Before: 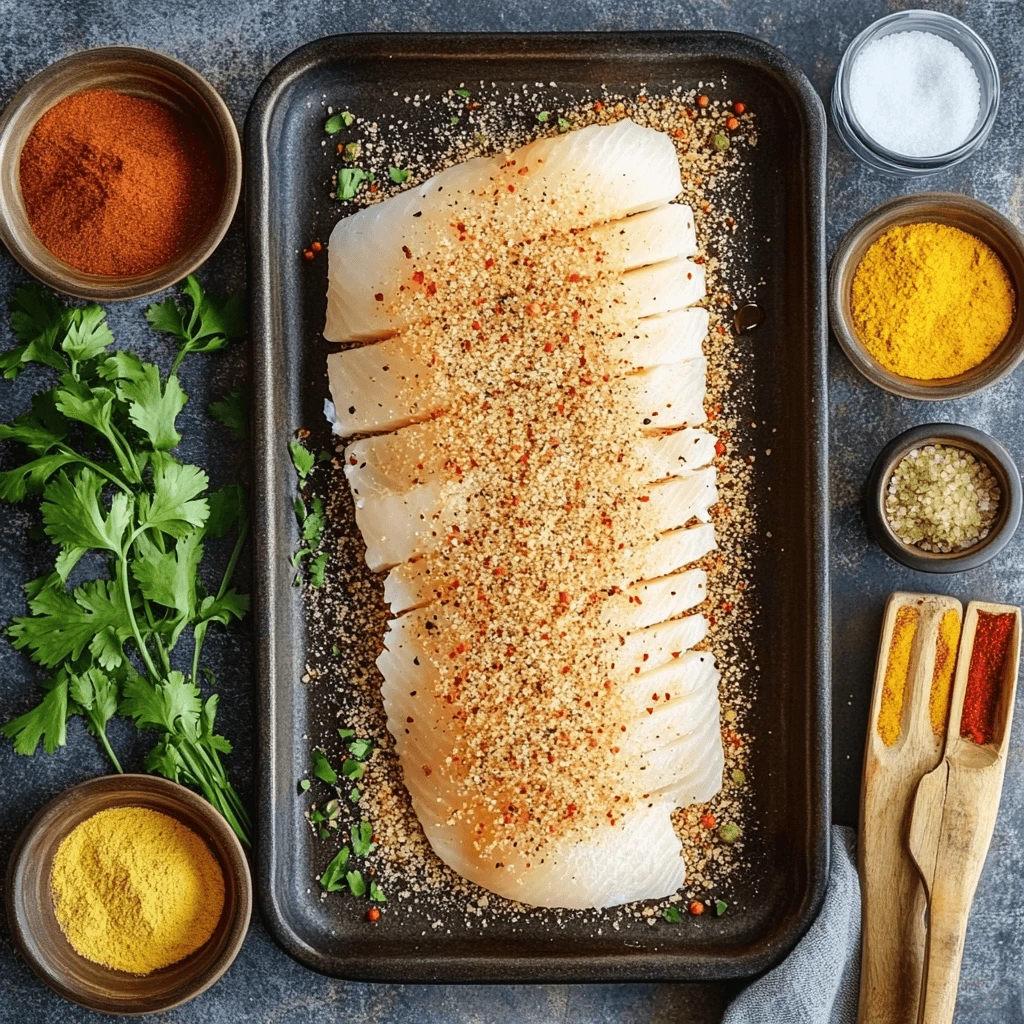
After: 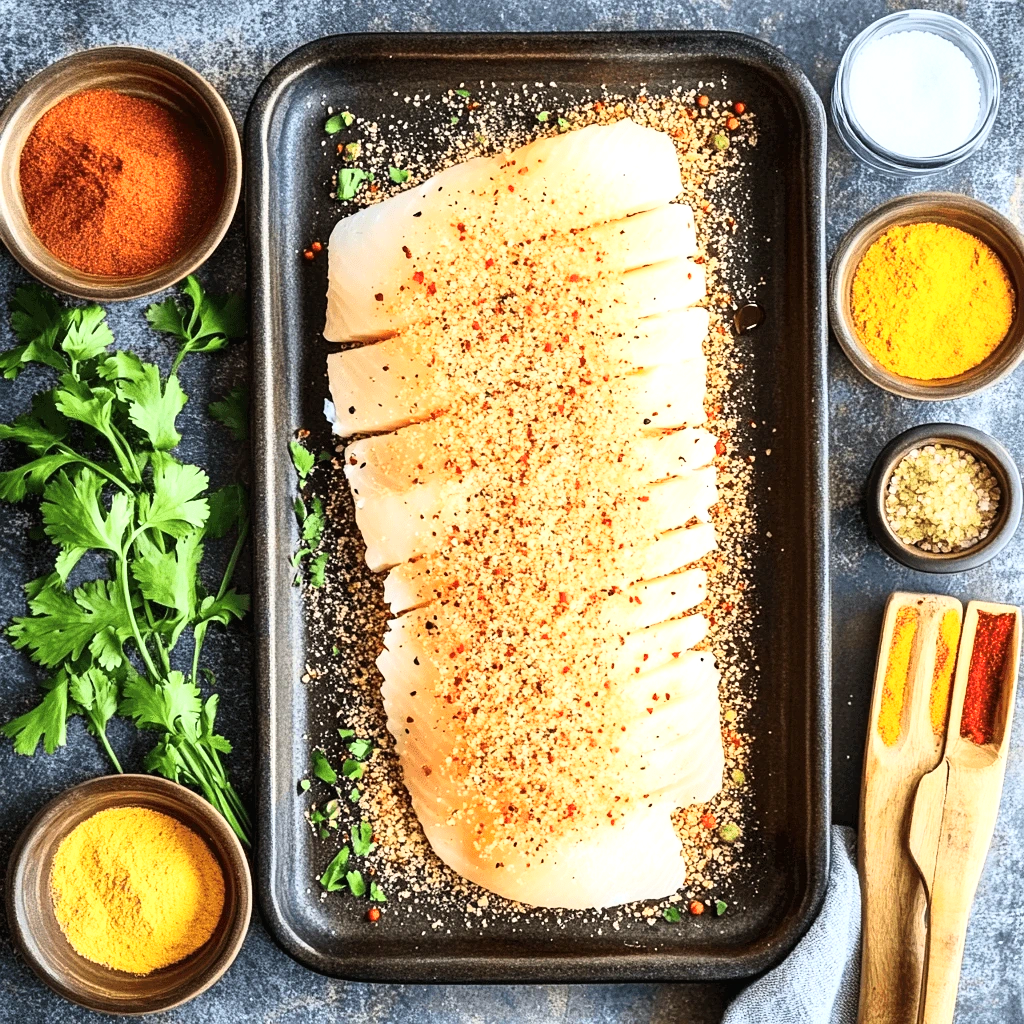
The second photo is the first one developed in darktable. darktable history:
base curve: curves: ch0 [(0, 0) (0.005, 0.002) (0.193, 0.295) (0.399, 0.664) (0.75, 0.928) (1, 1)]
exposure: exposure 0.564 EV, compensate highlight preservation false
